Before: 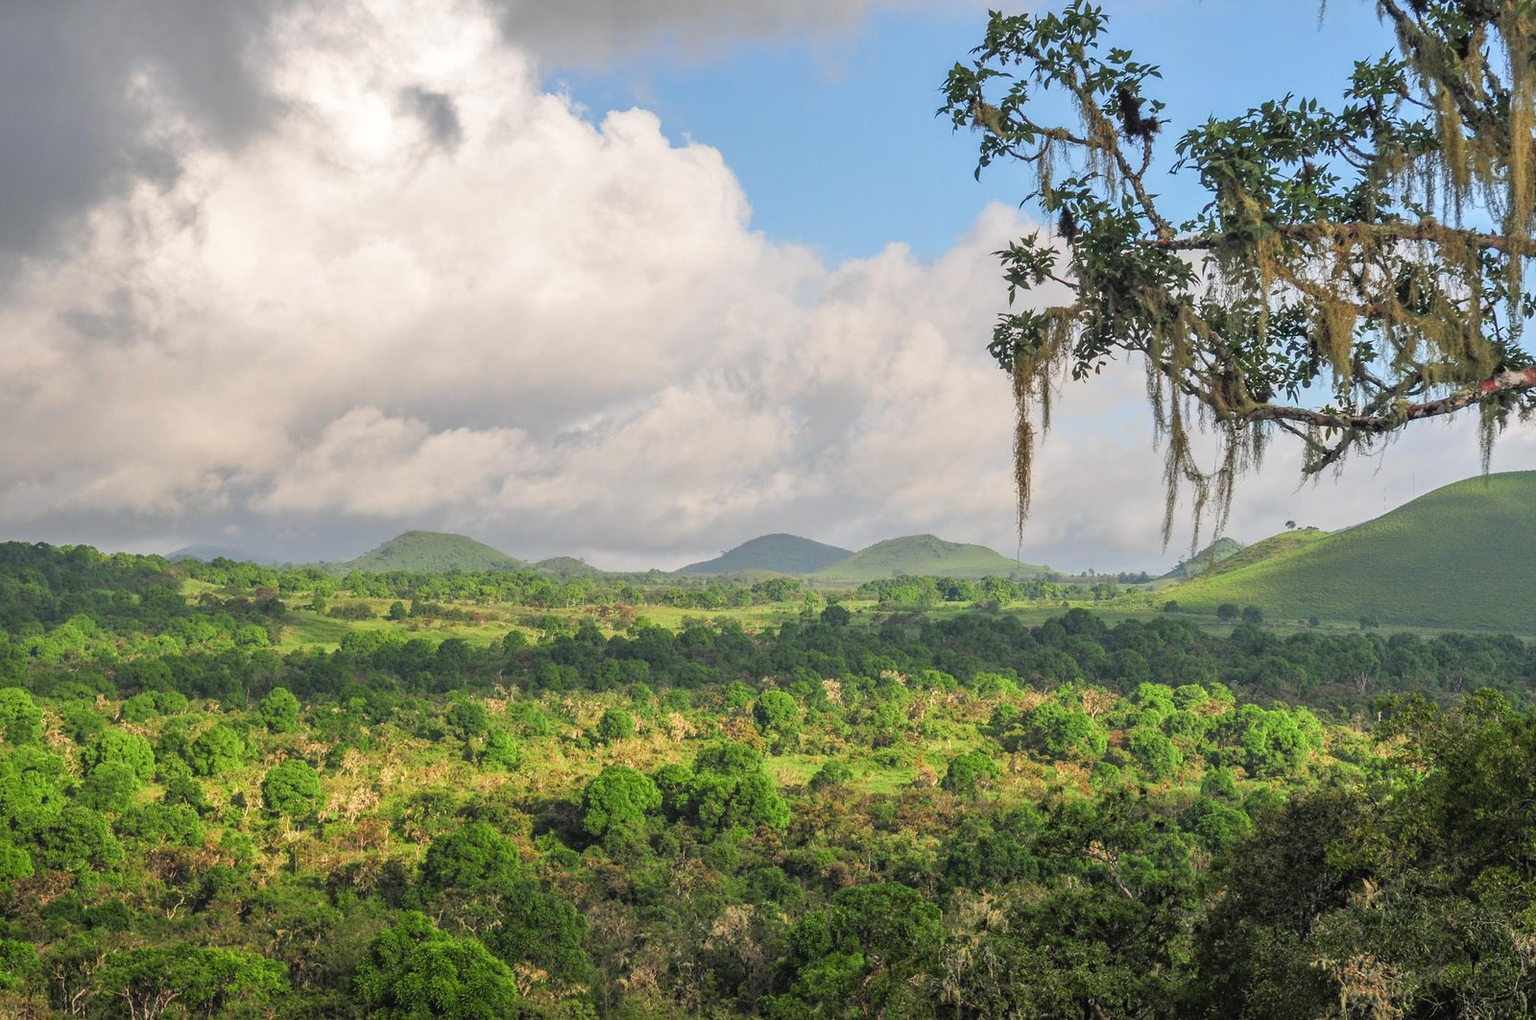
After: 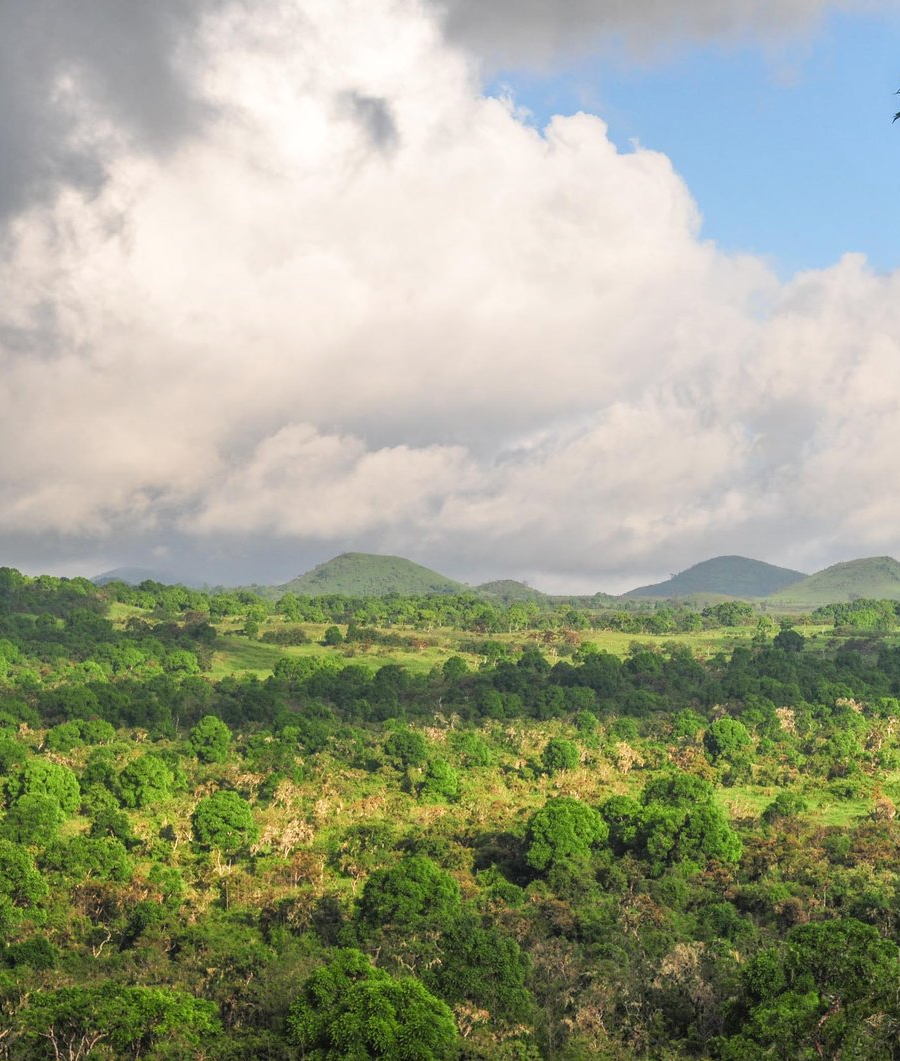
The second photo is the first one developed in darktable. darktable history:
shadows and highlights: shadows 0, highlights 40
crop: left 5.114%, right 38.589%
